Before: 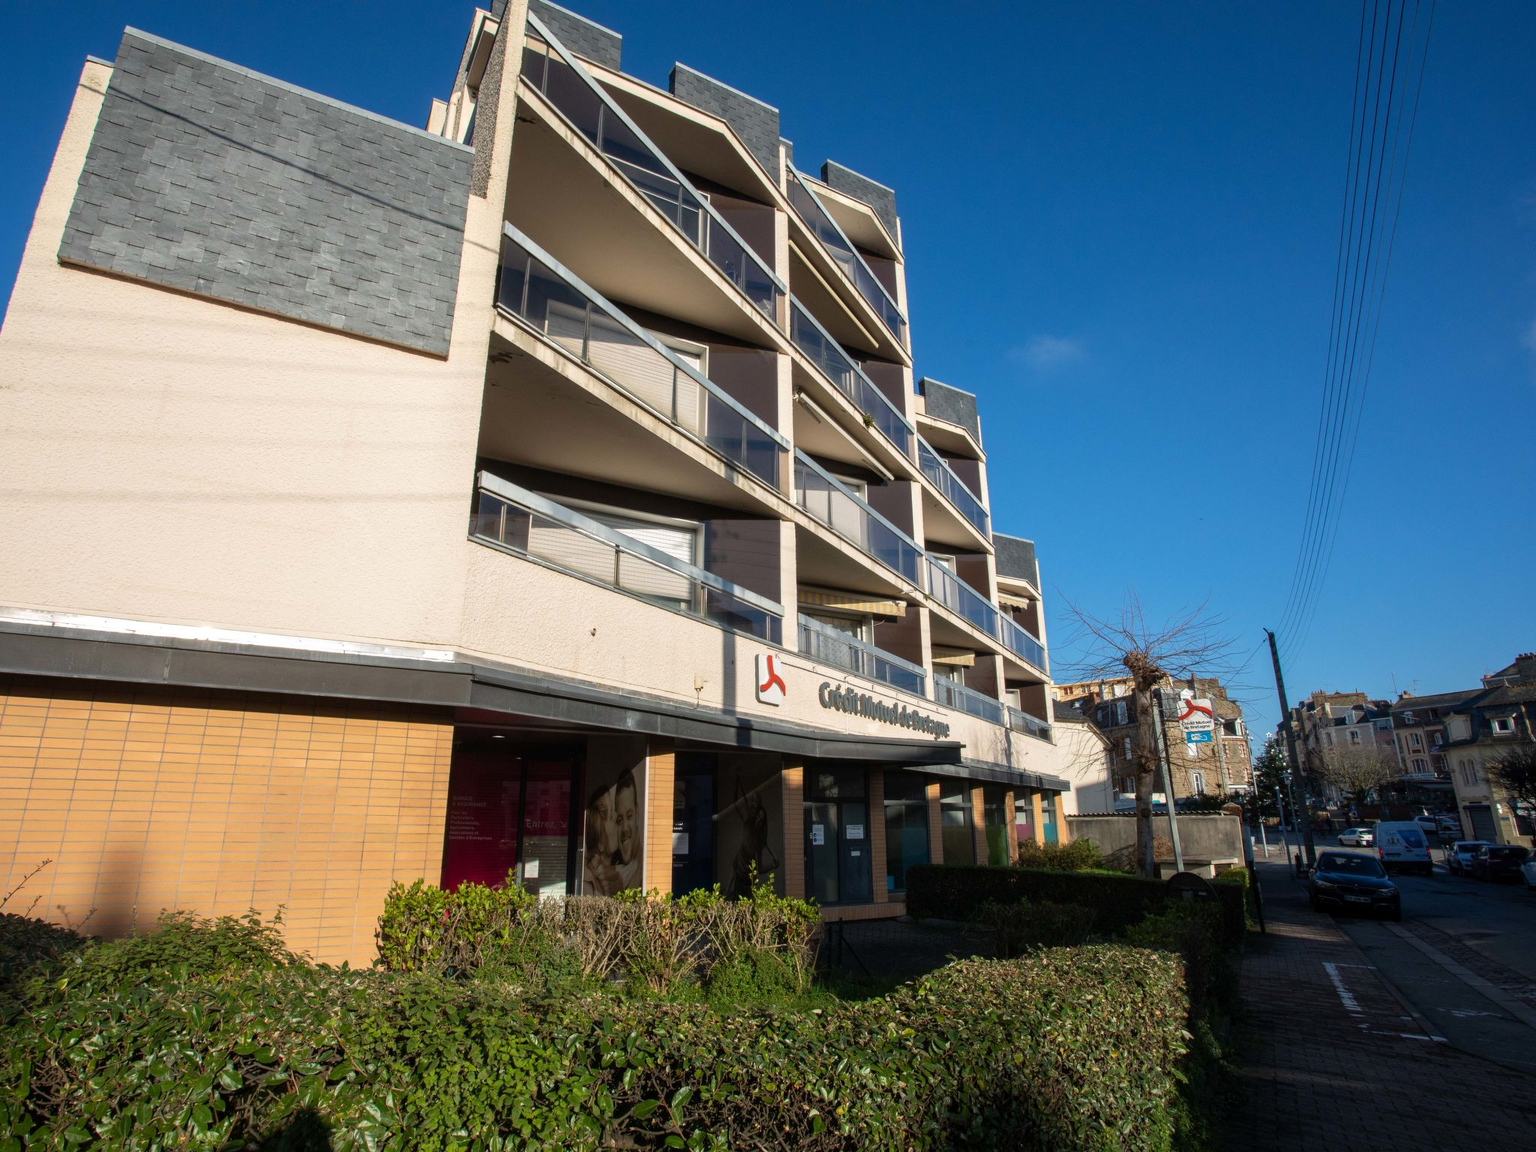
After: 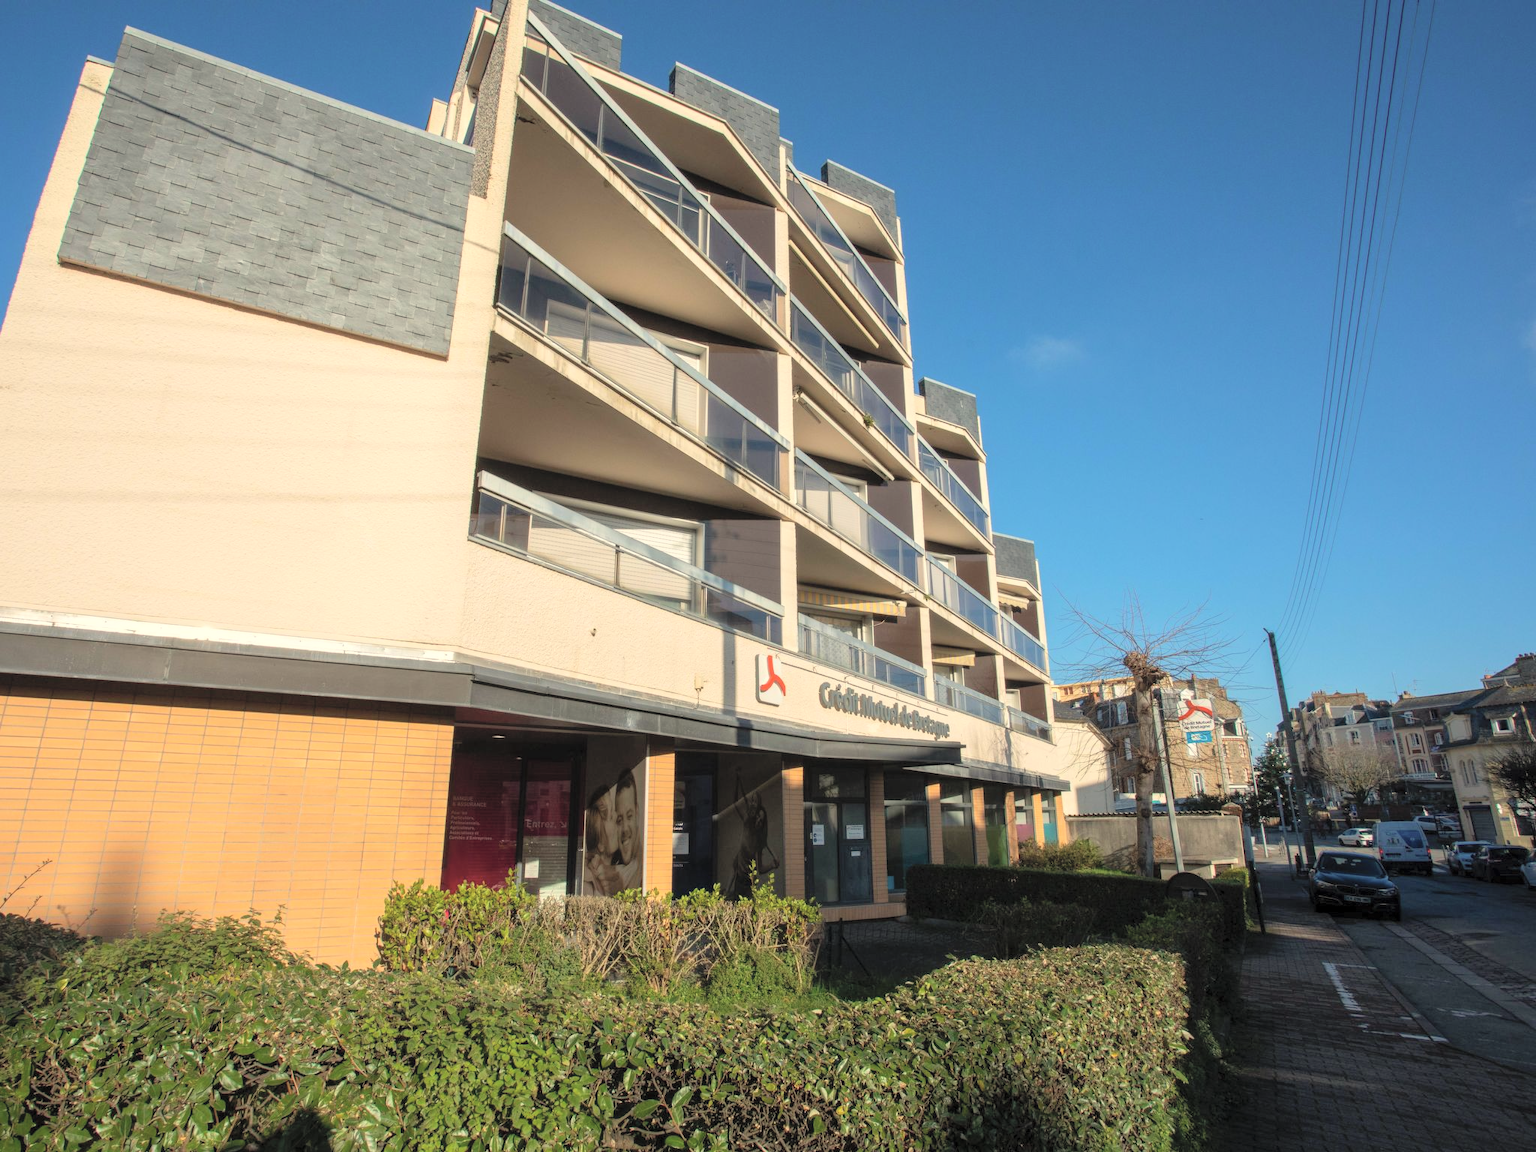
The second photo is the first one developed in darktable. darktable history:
contrast brightness saturation: brightness 0.28
white balance: red 1.029, blue 0.92
